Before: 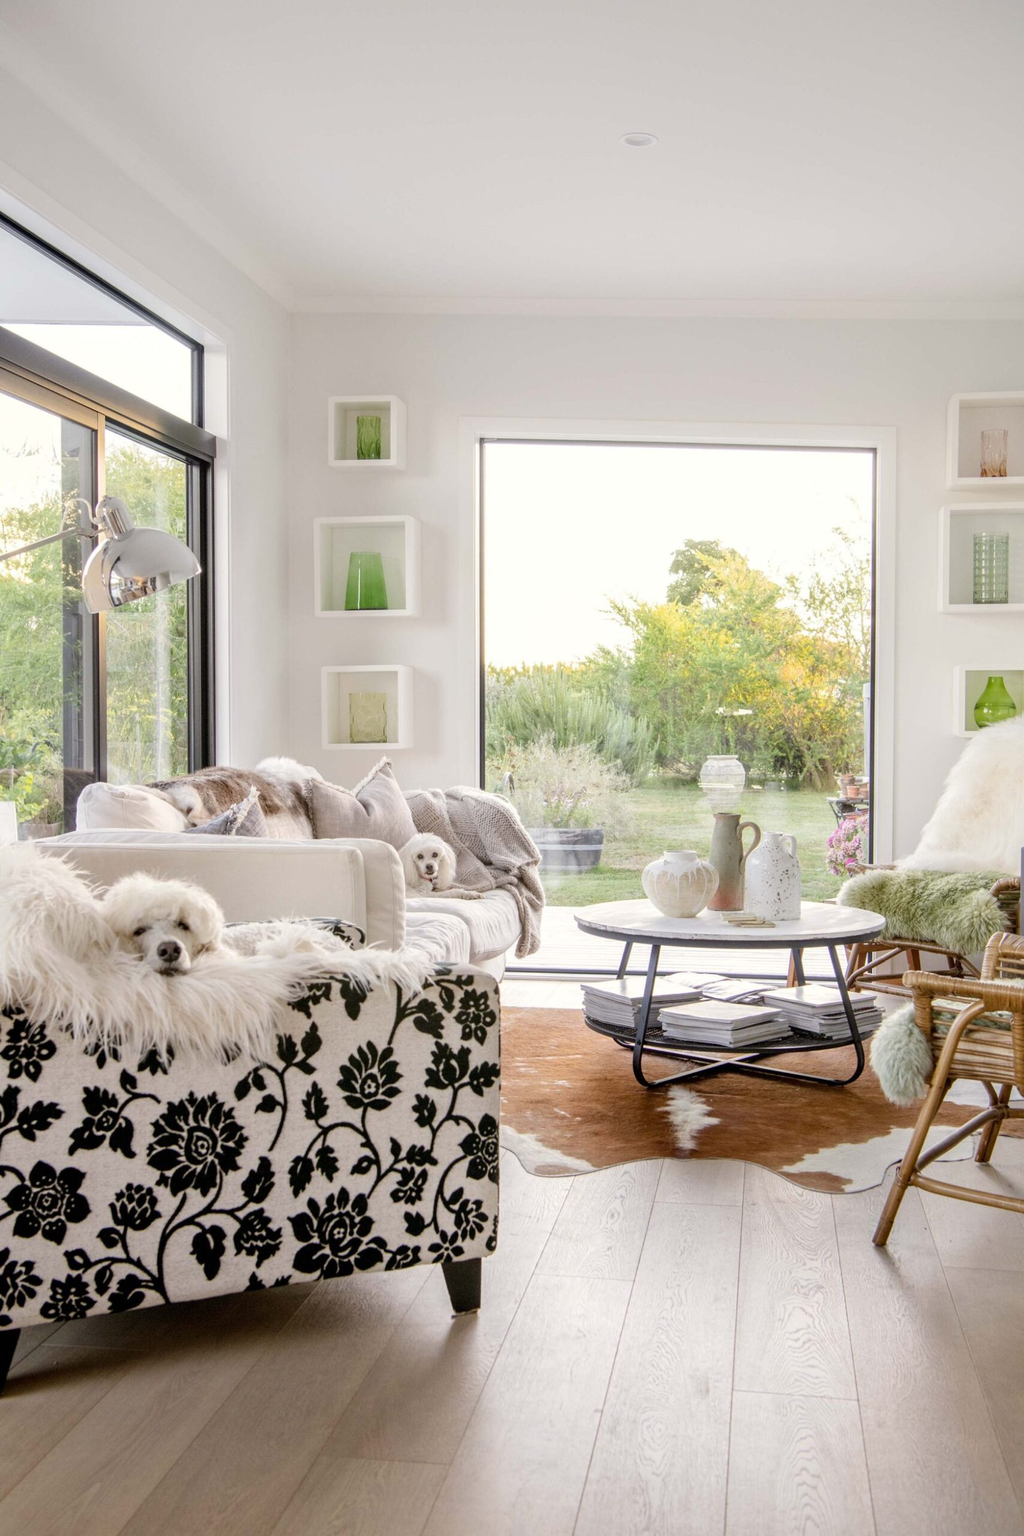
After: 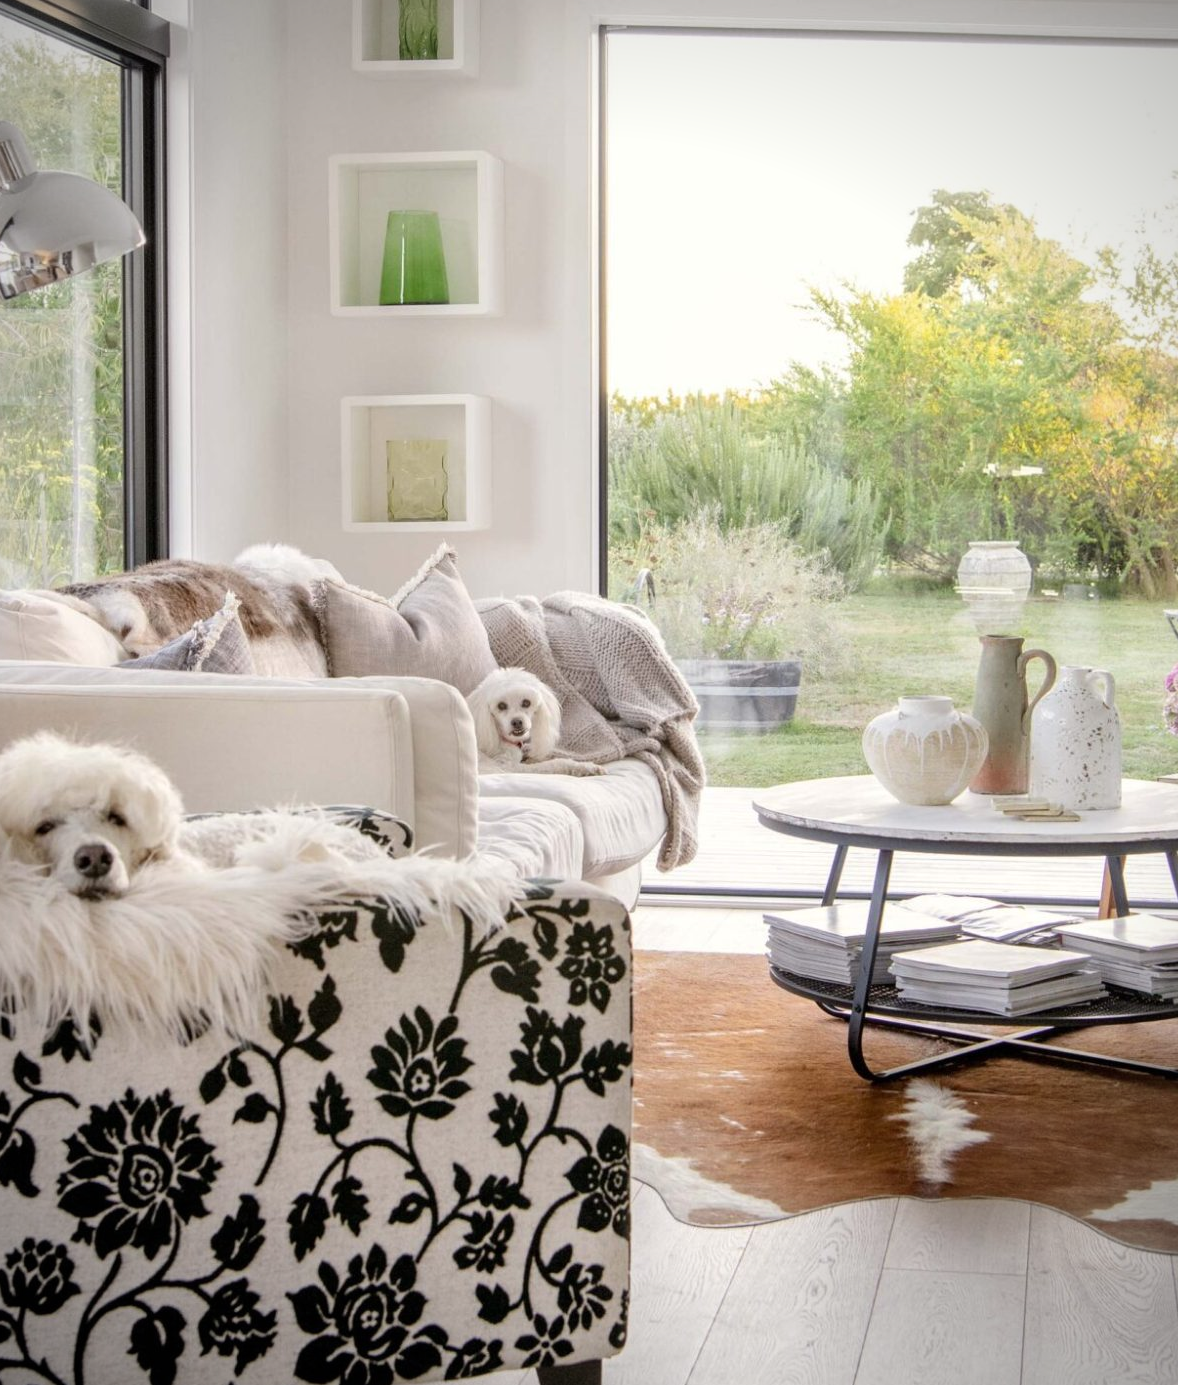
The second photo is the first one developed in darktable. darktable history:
crop: left 10.975%, top 27.557%, right 18.322%, bottom 17.017%
vignetting: on, module defaults
